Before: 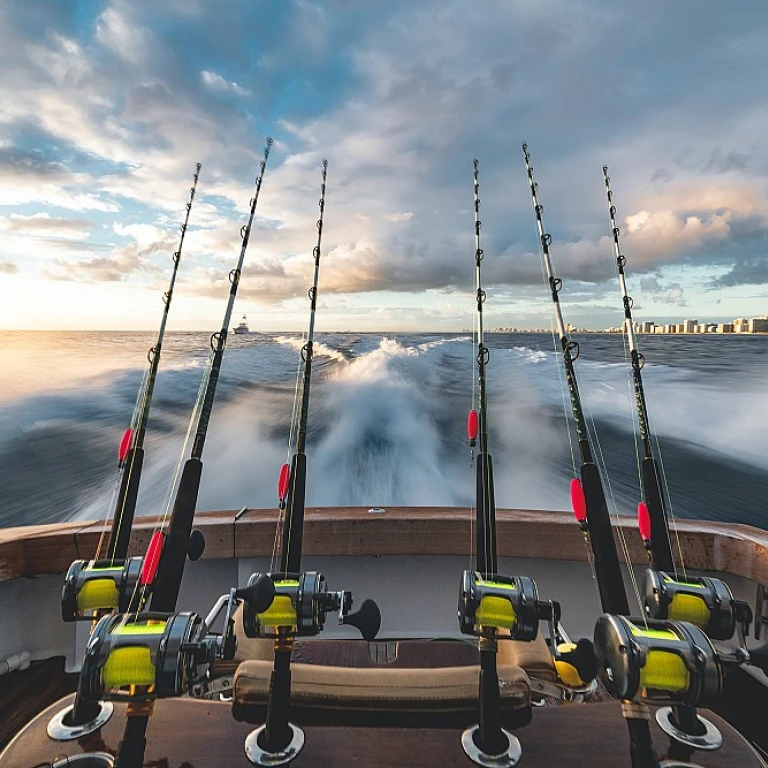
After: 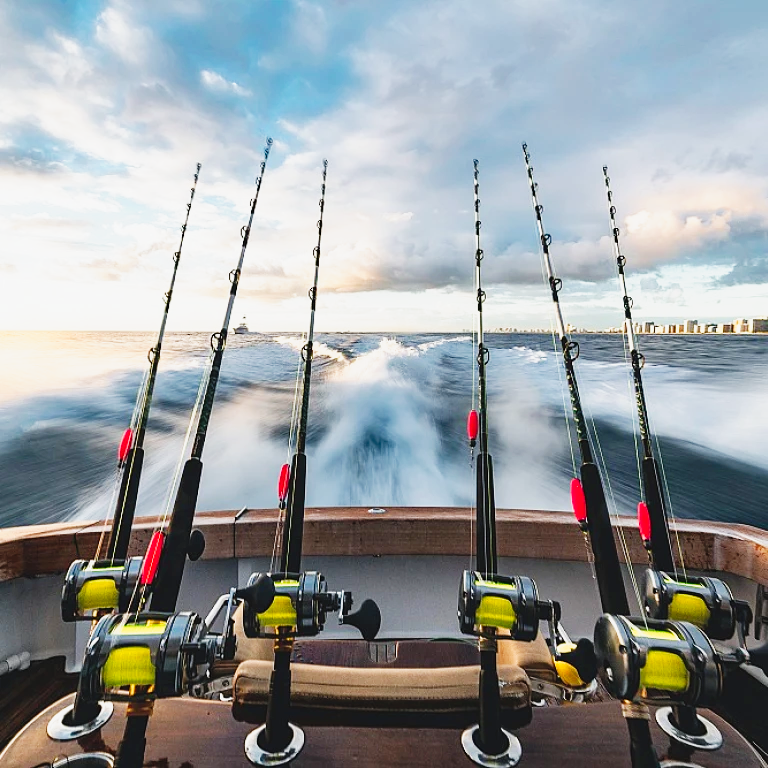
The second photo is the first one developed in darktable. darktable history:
tone curve: curves: ch0 [(0, 0) (0.131, 0.094) (0.326, 0.386) (0.481, 0.623) (0.593, 0.764) (0.812, 0.933) (1, 0.974)]; ch1 [(0, 0) (0.366, 0.367) (0.475, 0.453) (0.494, 0.493) (0.504, 0.497) (0.553, 0.584) (1, 1)]; ch2 [(0, 0) (0.333, 0.346) (0.375, 0.375) (0.424, 0.43) (0.476, 0.492) (0.502, 0.503) (0.533, 0.556) (0.566, 0.599) (0.614, 0.653) (1, 1)], preserve colors none
